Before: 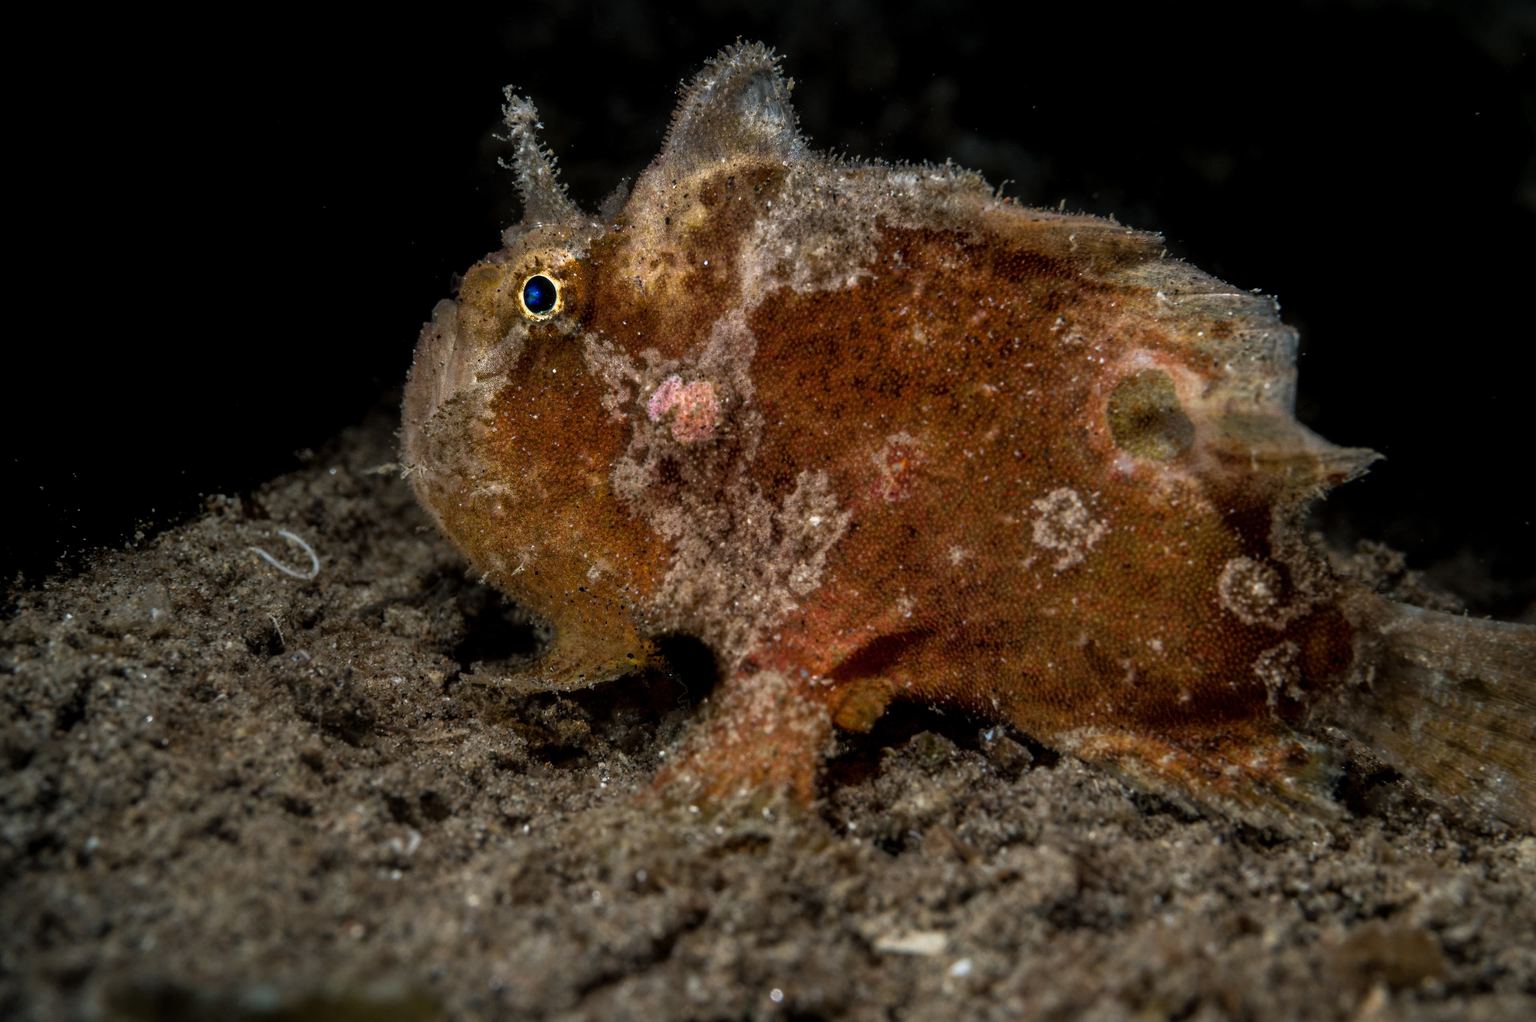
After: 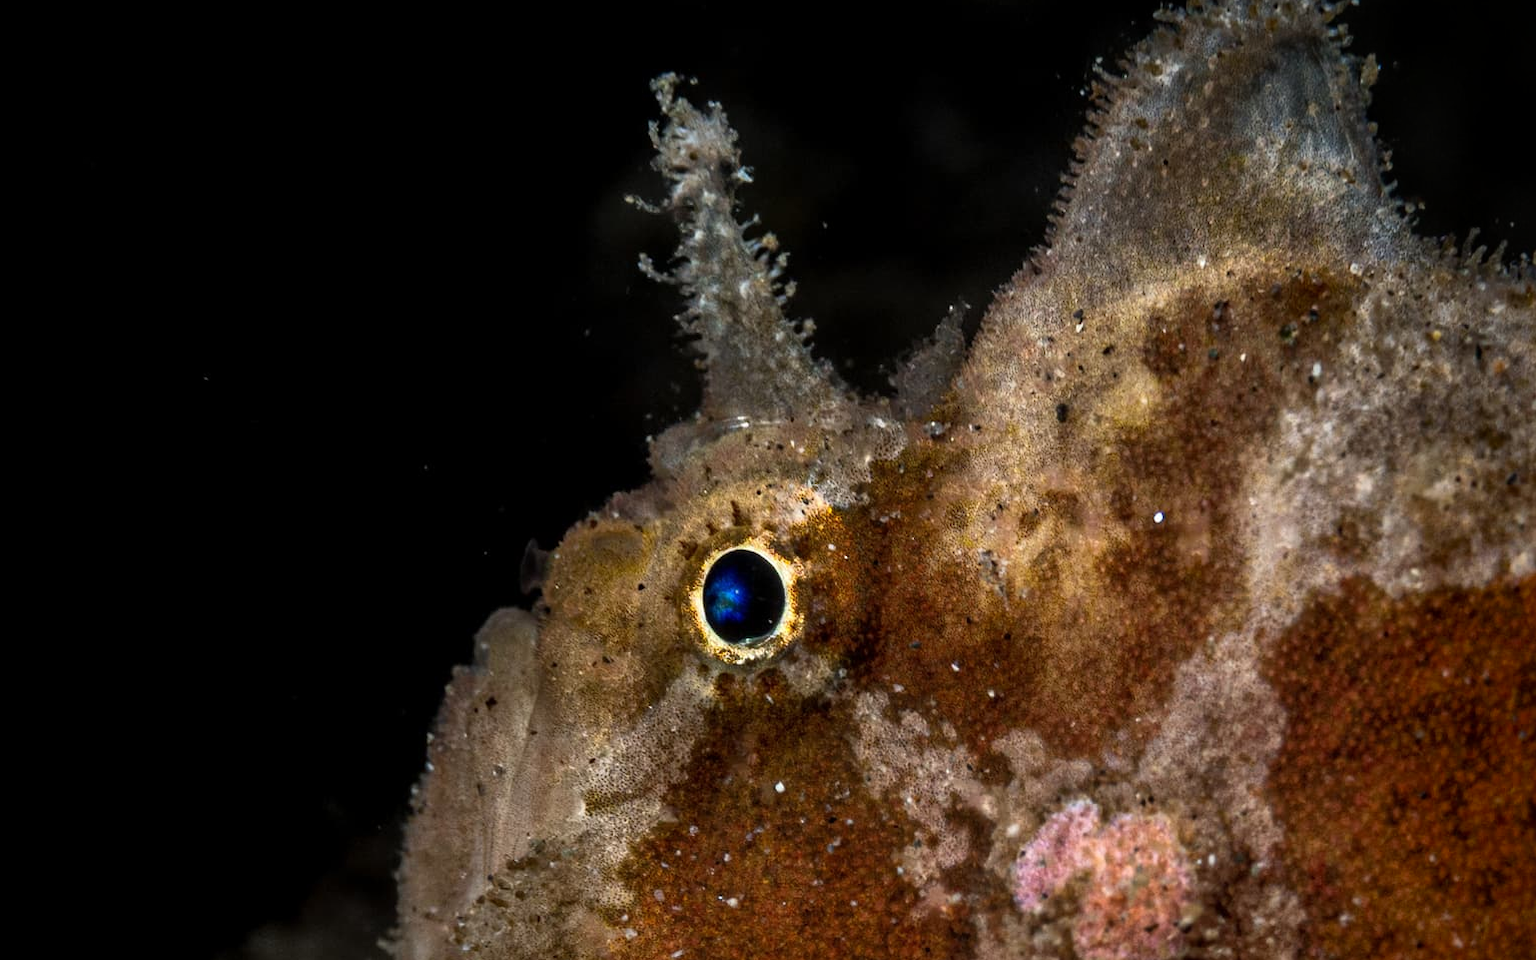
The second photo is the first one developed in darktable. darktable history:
crop: left 15.758%, top 5.452%, right 44.186%, bottom 56.88%
vignetting: fall-off radius 60.85%, brightness -0.995, saturation 0.496, center (-0.024, 0.399)
